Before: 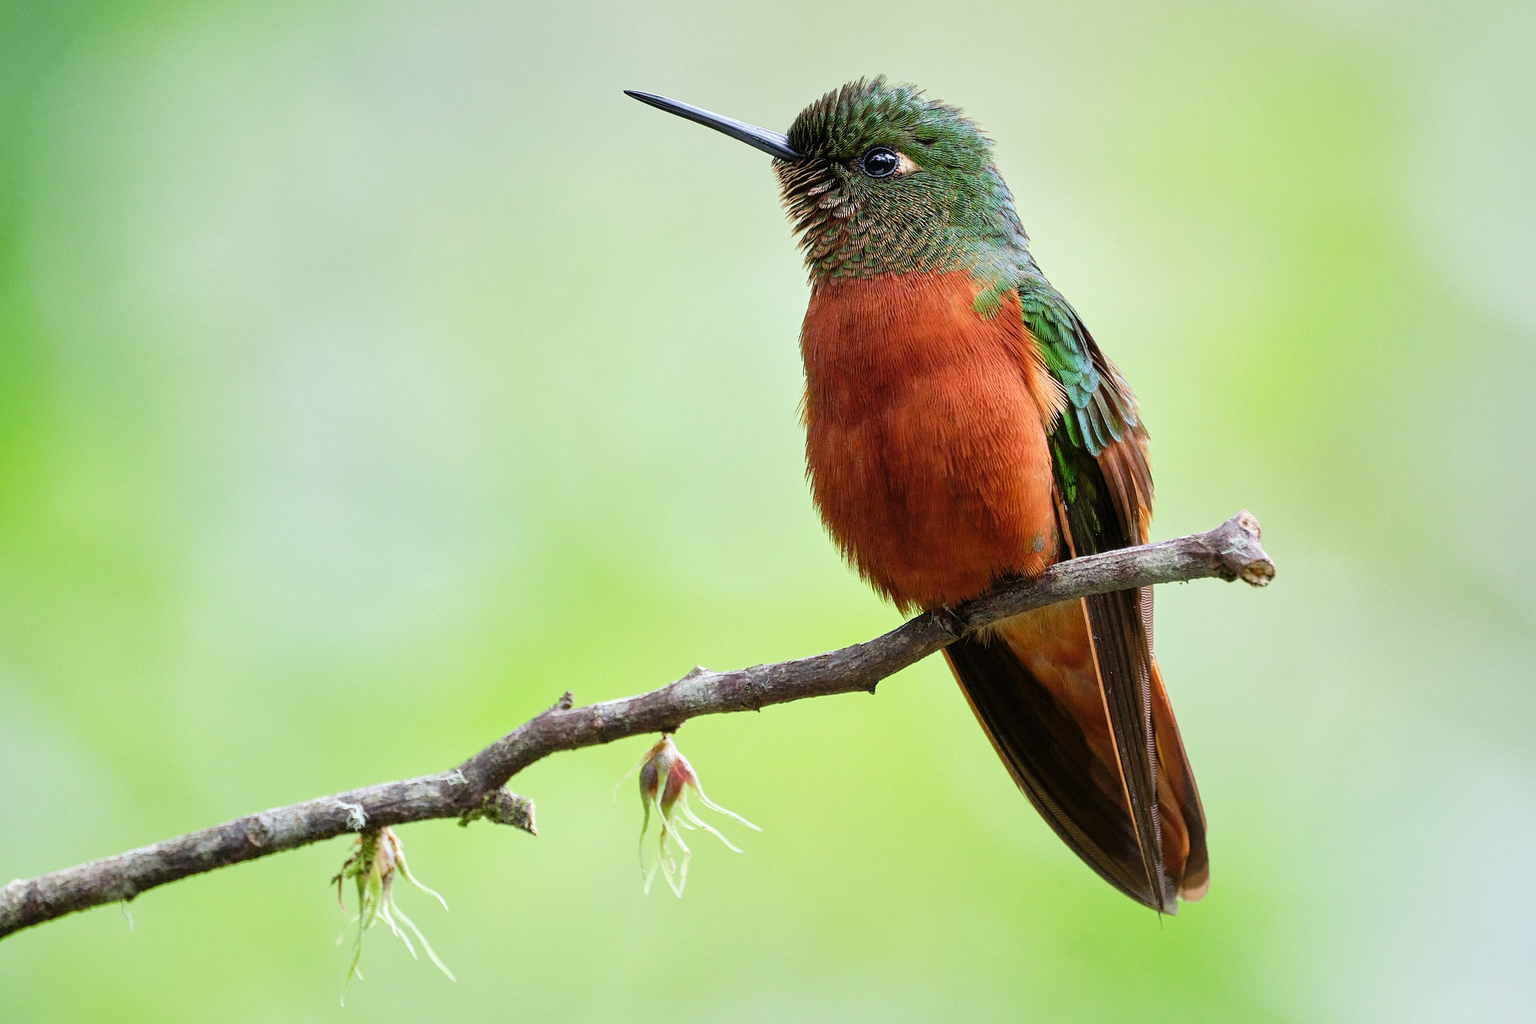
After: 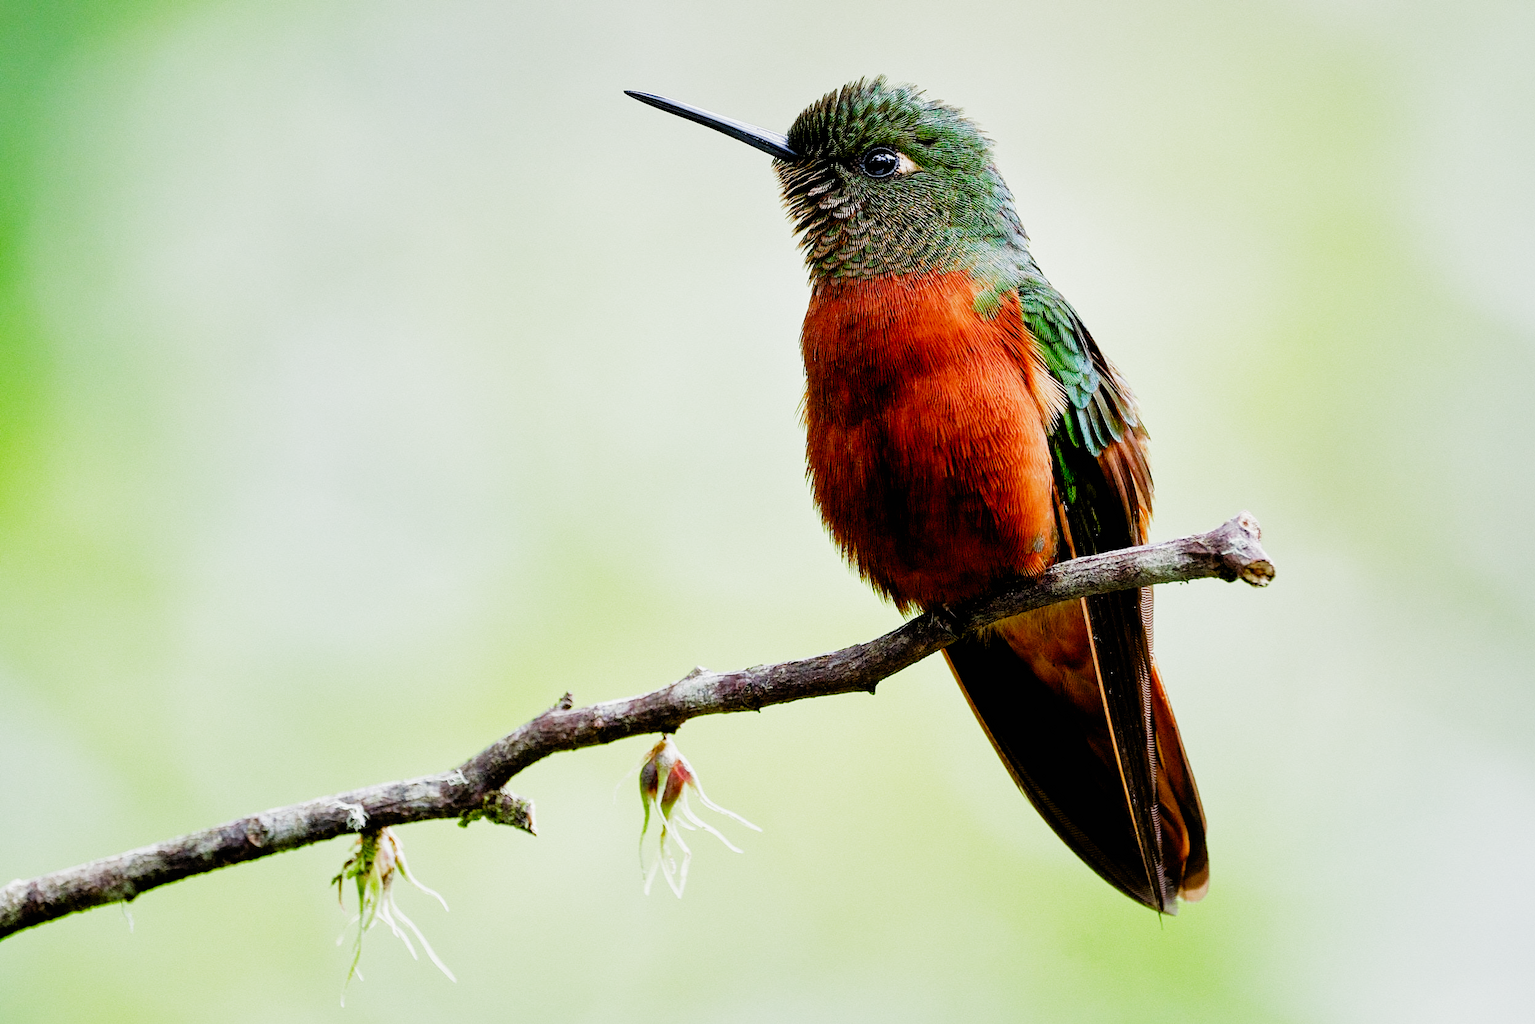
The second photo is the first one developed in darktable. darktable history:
filmic rgb: black relative exposure -3.98 EV, white relative exposure 2.99 EV, threshold 3.04 EV, hardness 3, contrast 1.487, preserve chrominance no, color science v5 (2021), enable highlight reconstruction true
